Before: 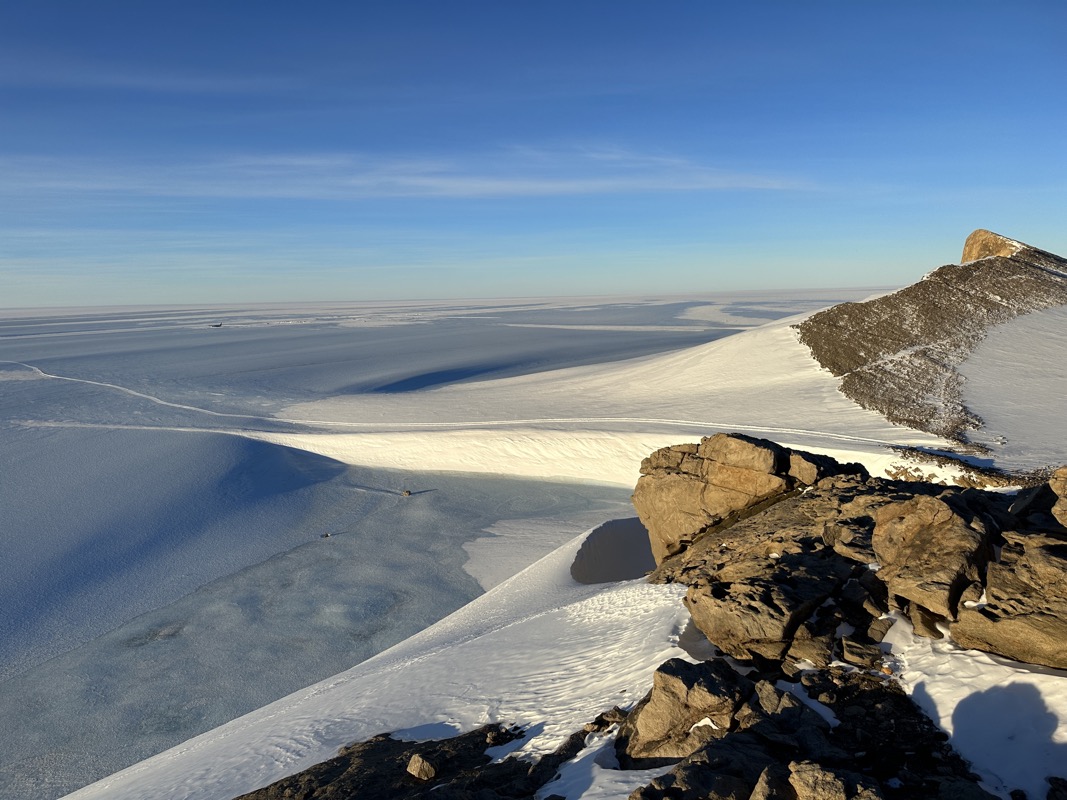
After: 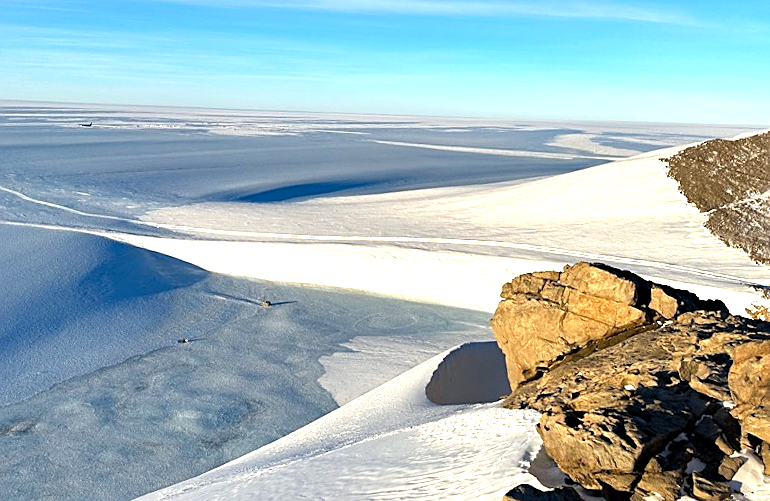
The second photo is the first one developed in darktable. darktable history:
exposure: exposure 1 EV, compensate highlight preservation false
crop and rotate: angle -3.37°, left 9.79%, top 20.73%, right 12.42%, bottom 11.82%
sharpen: on, module defaults
local contrast: mode bilateral grid, contrast 20, coarseness 50, detail 120%, midtone range 0.2
haze removal: compatibility mode true, adaptive false
white balance: emerald 1
